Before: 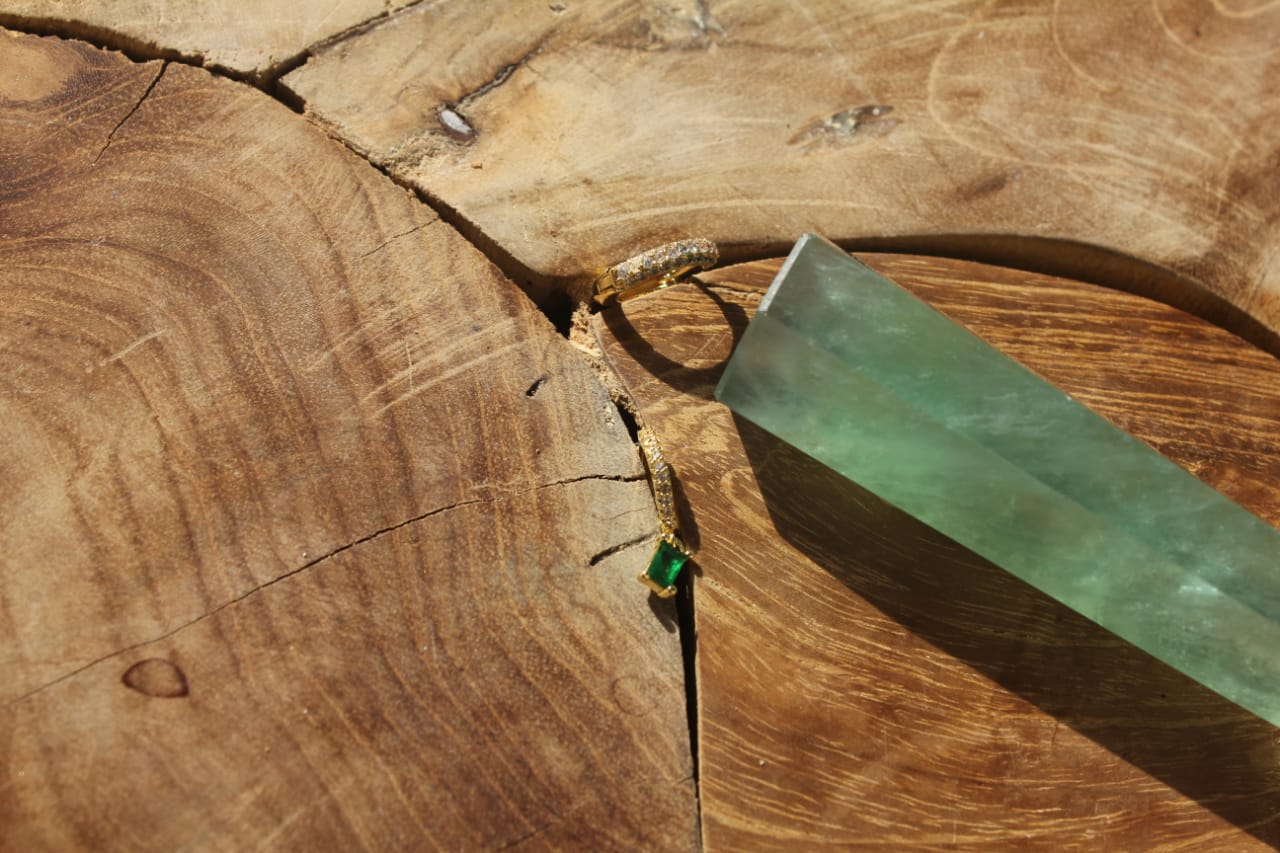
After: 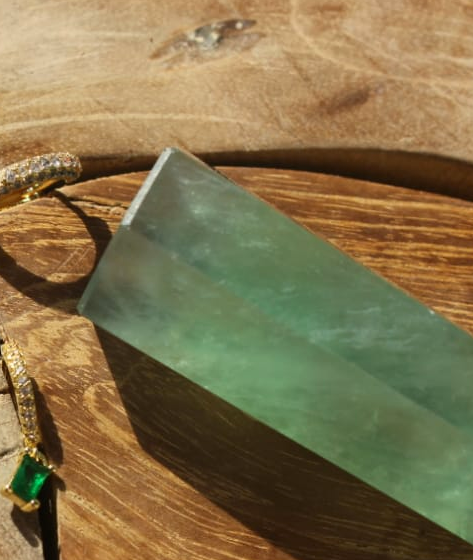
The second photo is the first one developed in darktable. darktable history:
contrast brightness saturation: contrast 0.04, saturation 0.065
crop and rotate: left 49.838%, top 10.125%, right 13.186%, bottom 24.151%
